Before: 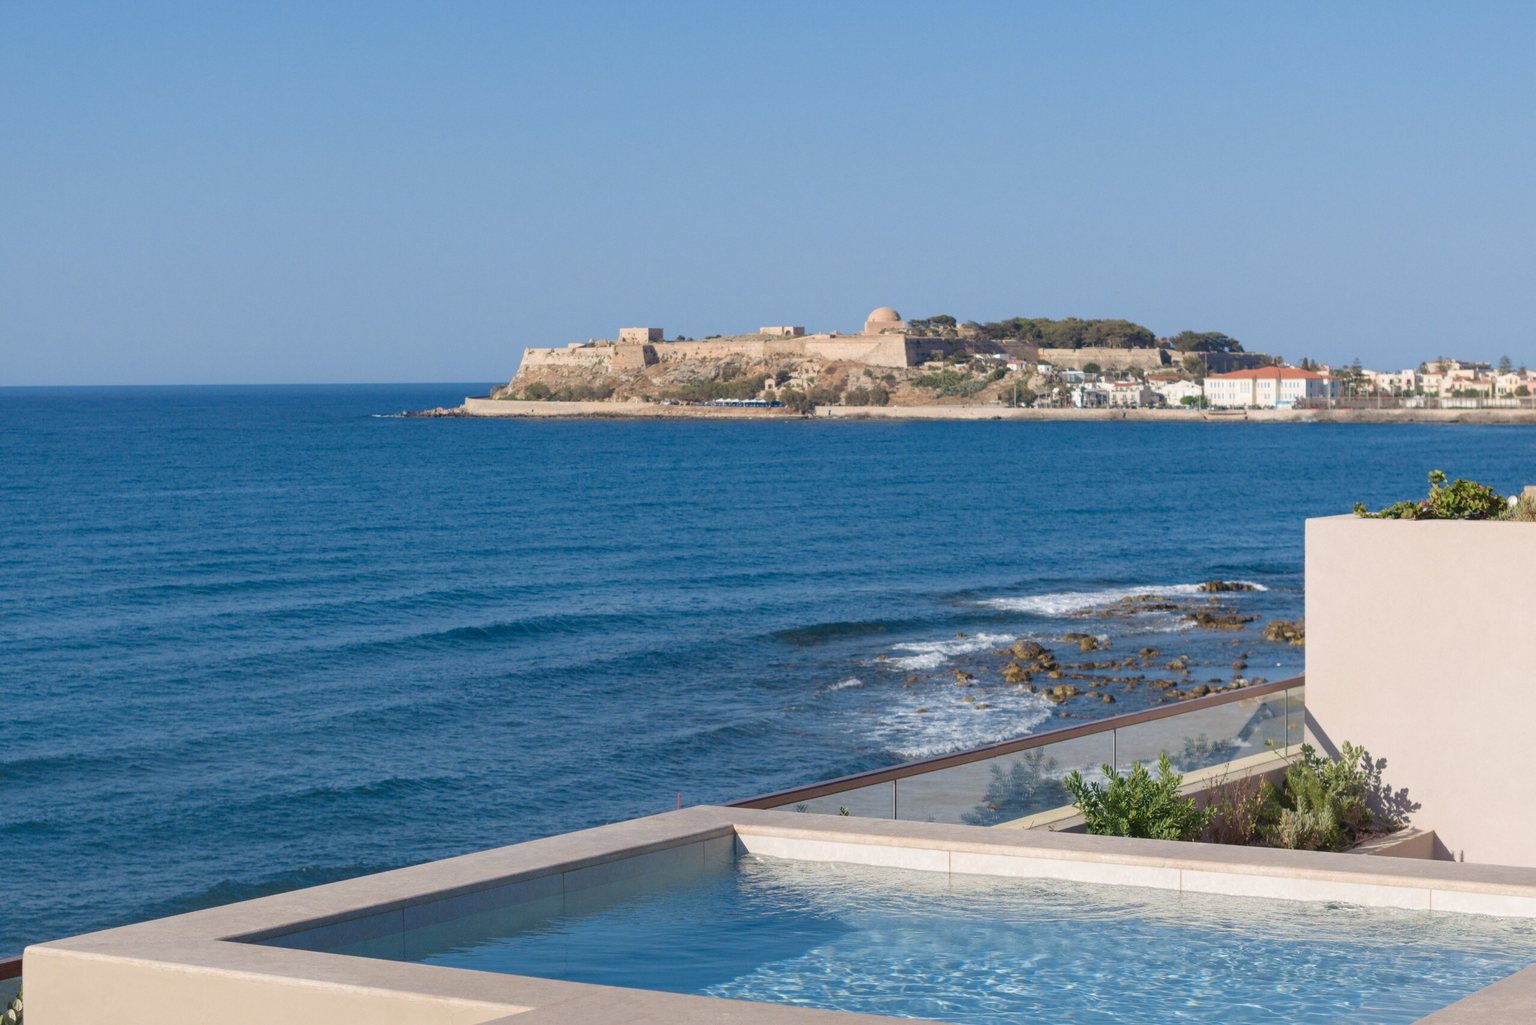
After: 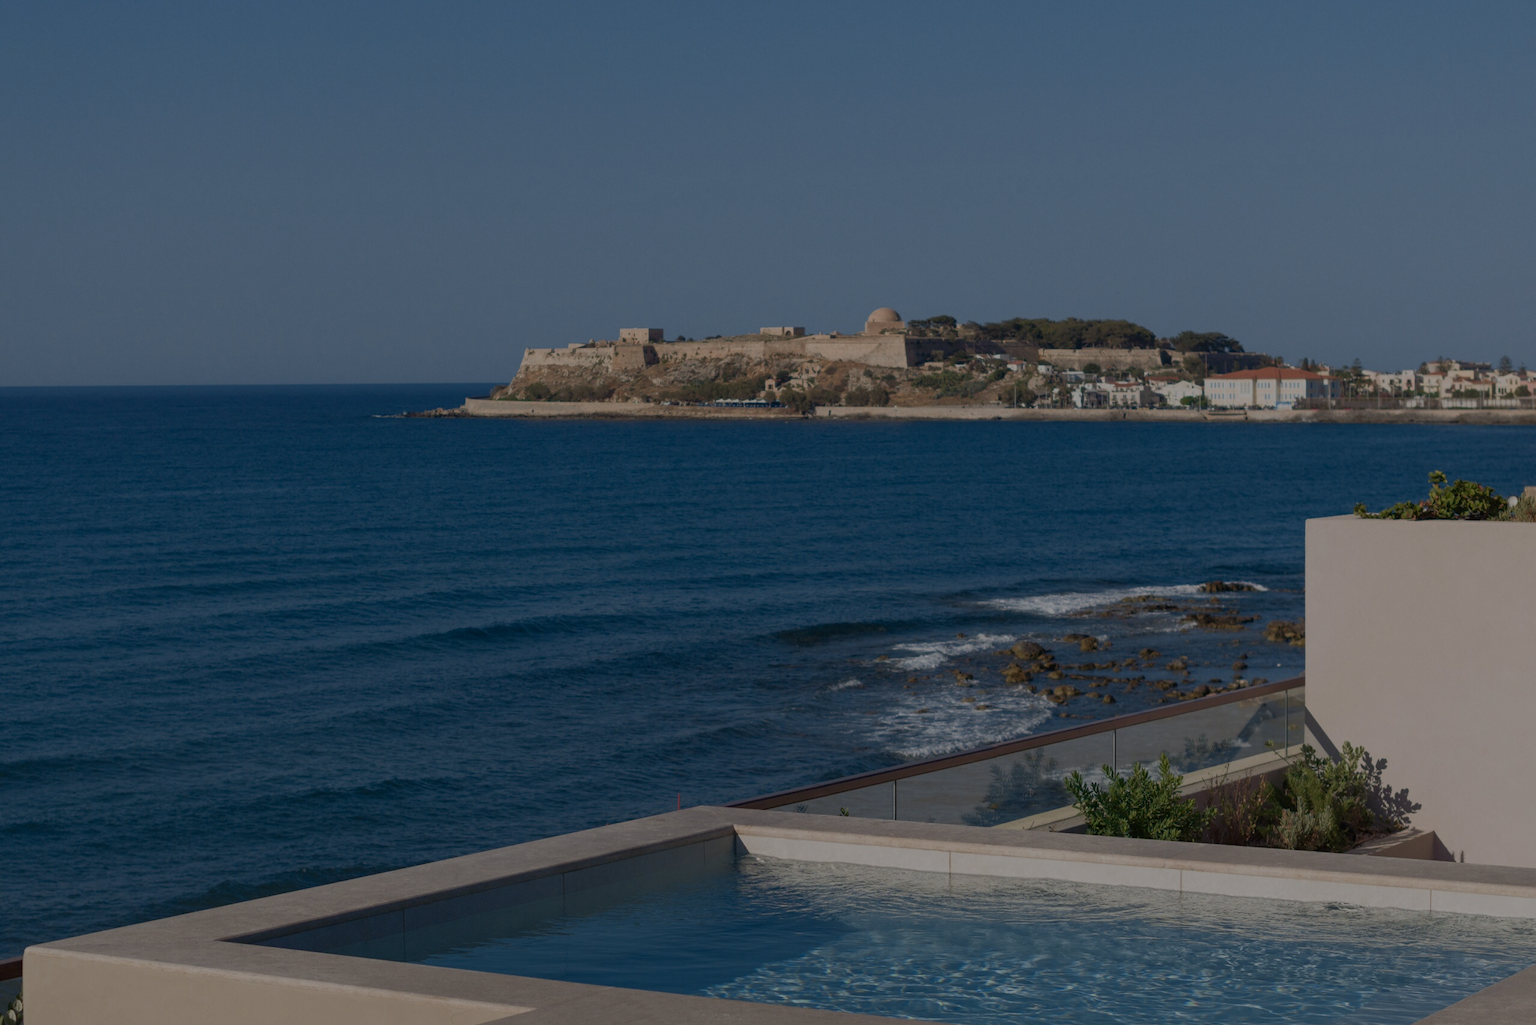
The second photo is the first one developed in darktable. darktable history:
tone equalizer: -8 EV -1.99 EV, -7 EV -1.99 EV, -6 EV -1.99 EV, -5 EV -1.96 EV, -4 EV -1.98 EV, -3 EV -1.98 EV, -2 EV -1.99 EV, -1 EV -1.62 EV, +0 EV -1.97 EV, edges refinement/feathering 500, mask exposure compensation -1.25 EV, preserve details no
